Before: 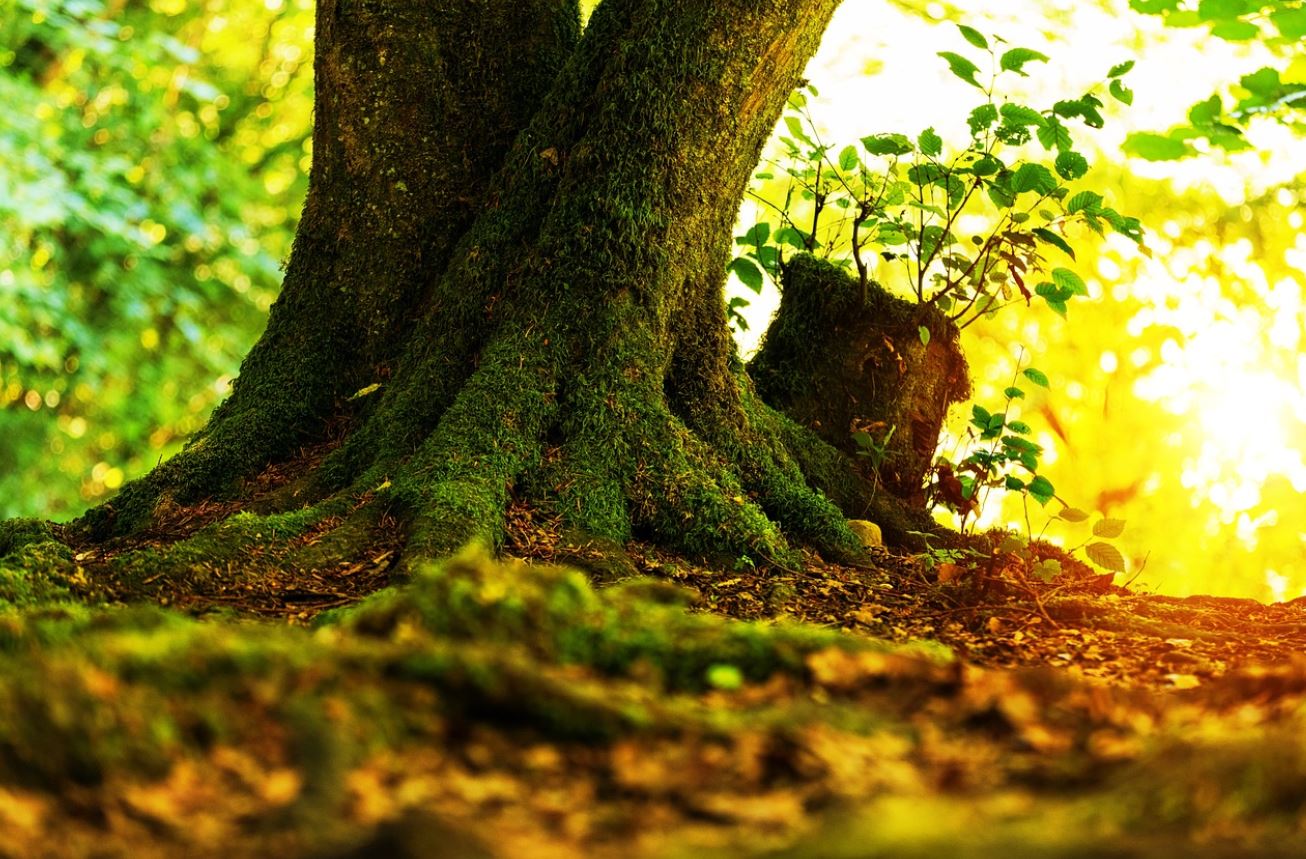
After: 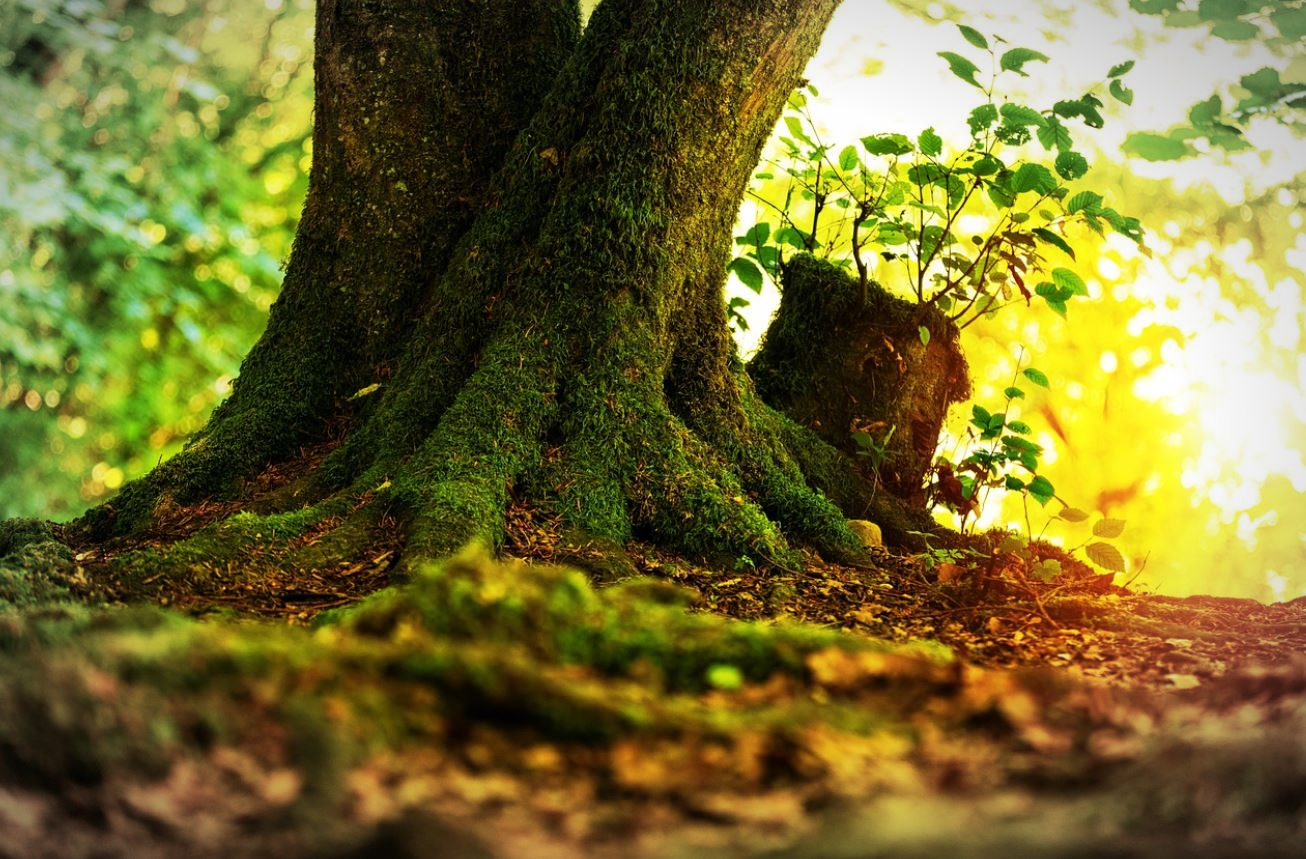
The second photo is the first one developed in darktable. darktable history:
color balance rgb: on, module defaults
vignetting: automatic ratio true
